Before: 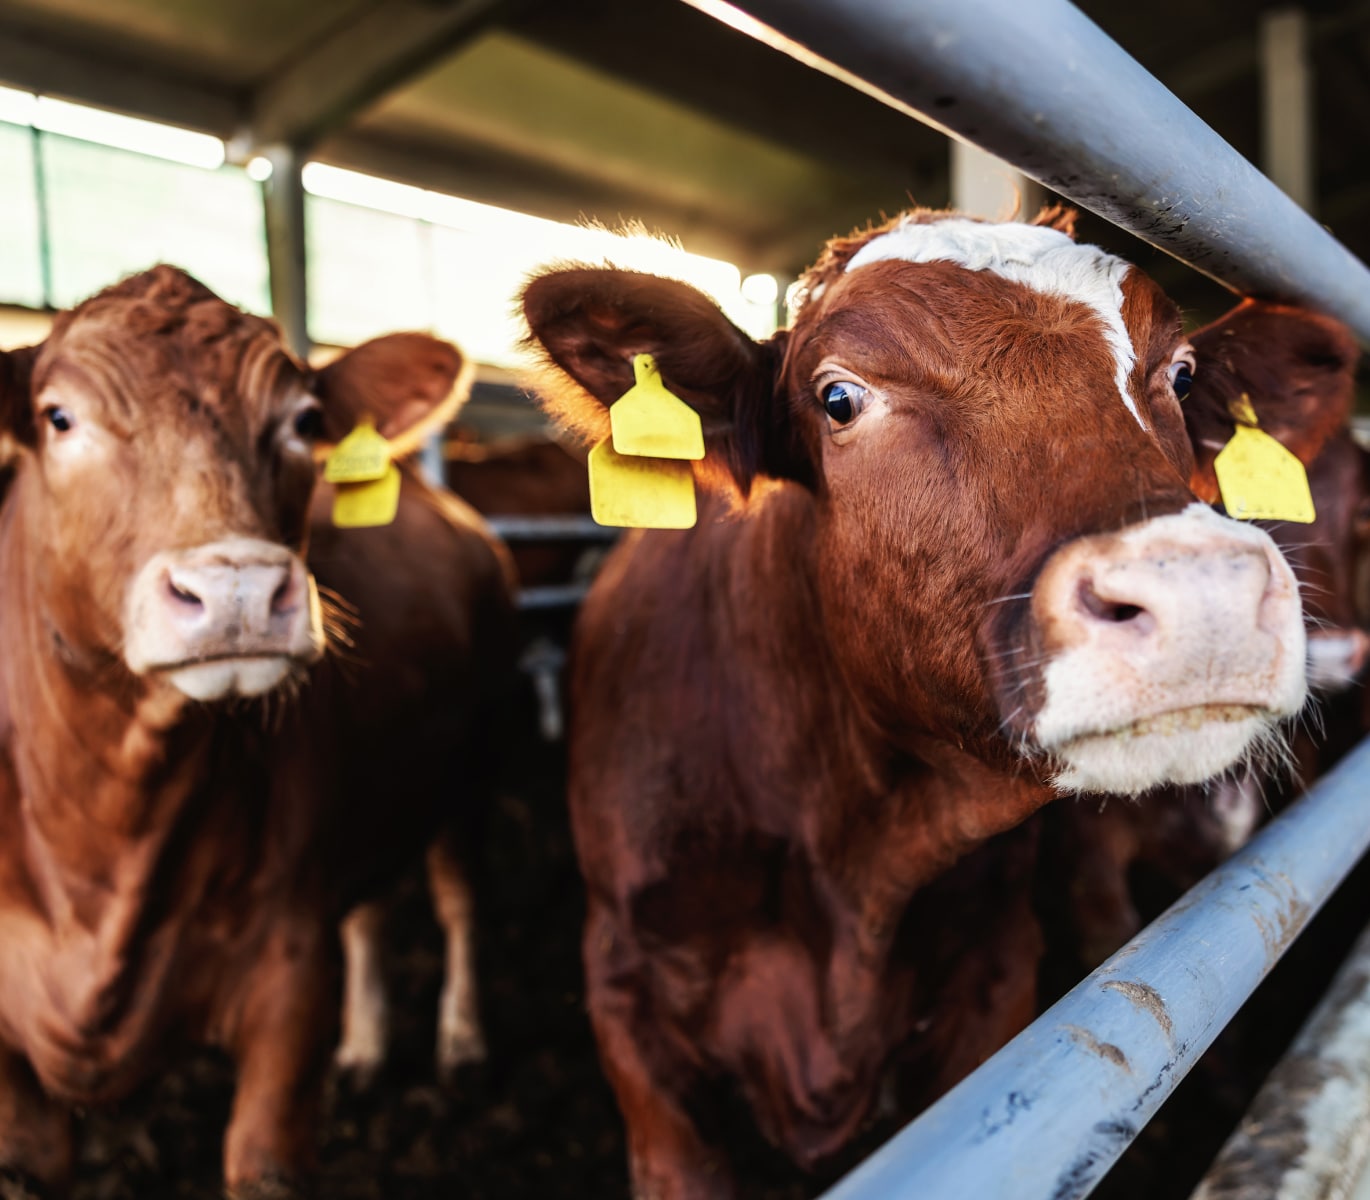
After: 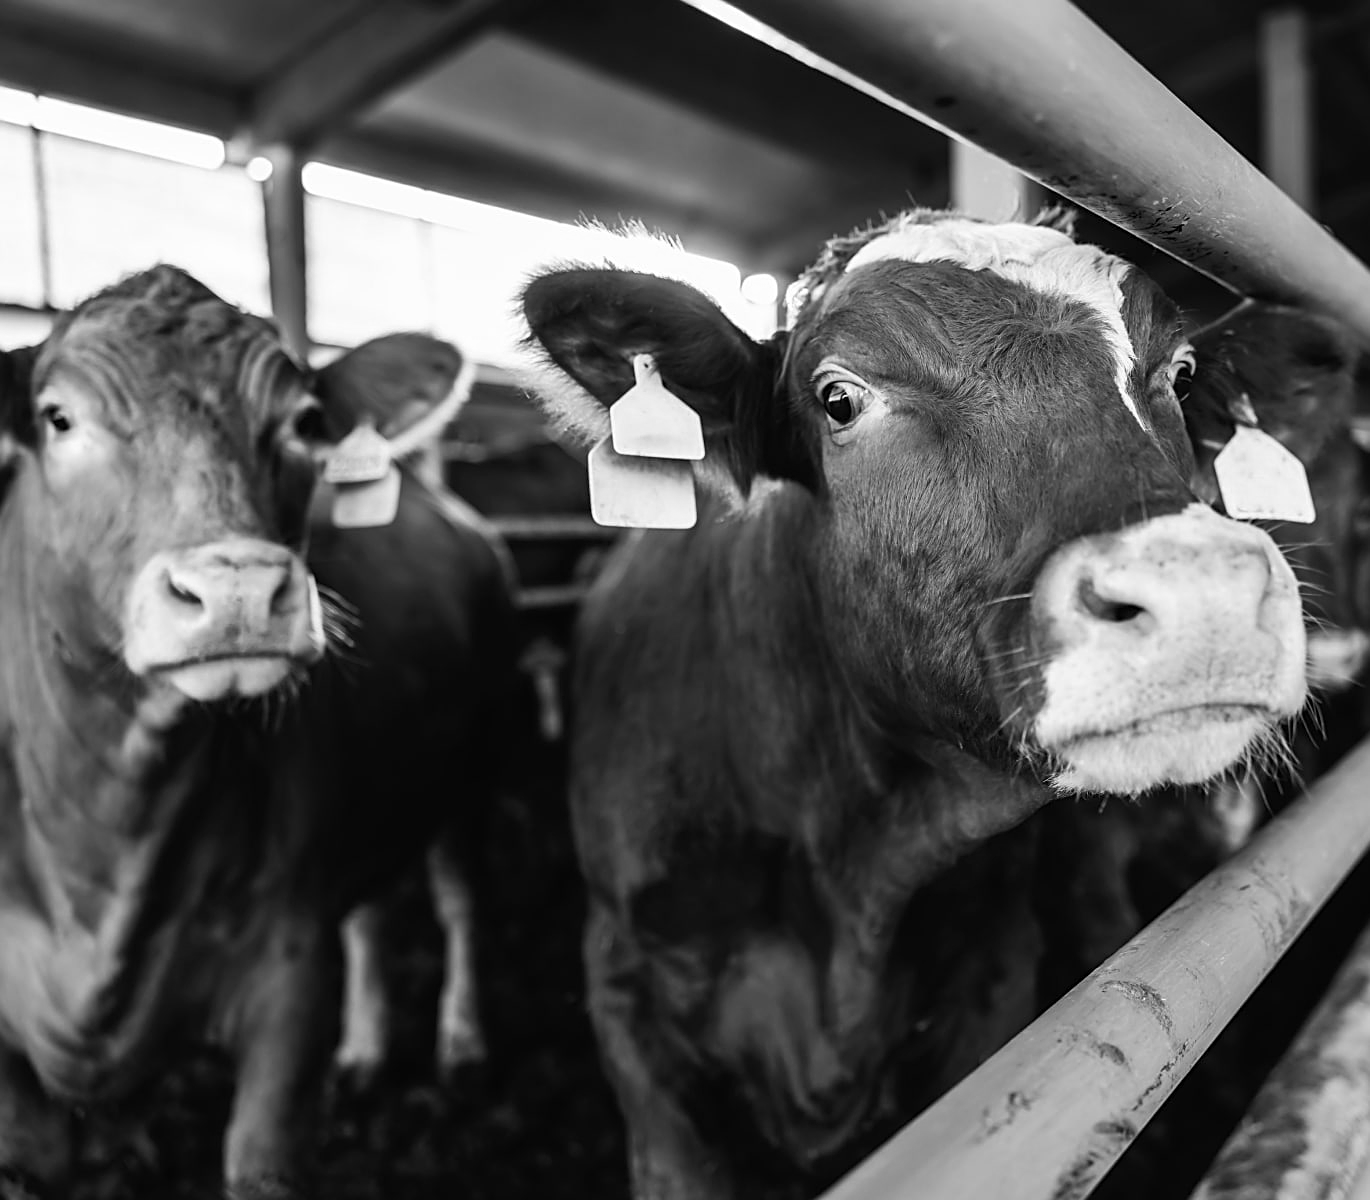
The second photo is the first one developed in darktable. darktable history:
monochrome: on, module defaults
color zones: curves: ch1 [(0, 0.469) (0.01, 0.469) (0.12, 0.446) (0.248, 0.469) (0.5, 0.5) (0.748, 0.5) (0.99, 0.469) (1, 0.469)]
sharpen: on, module defaults
